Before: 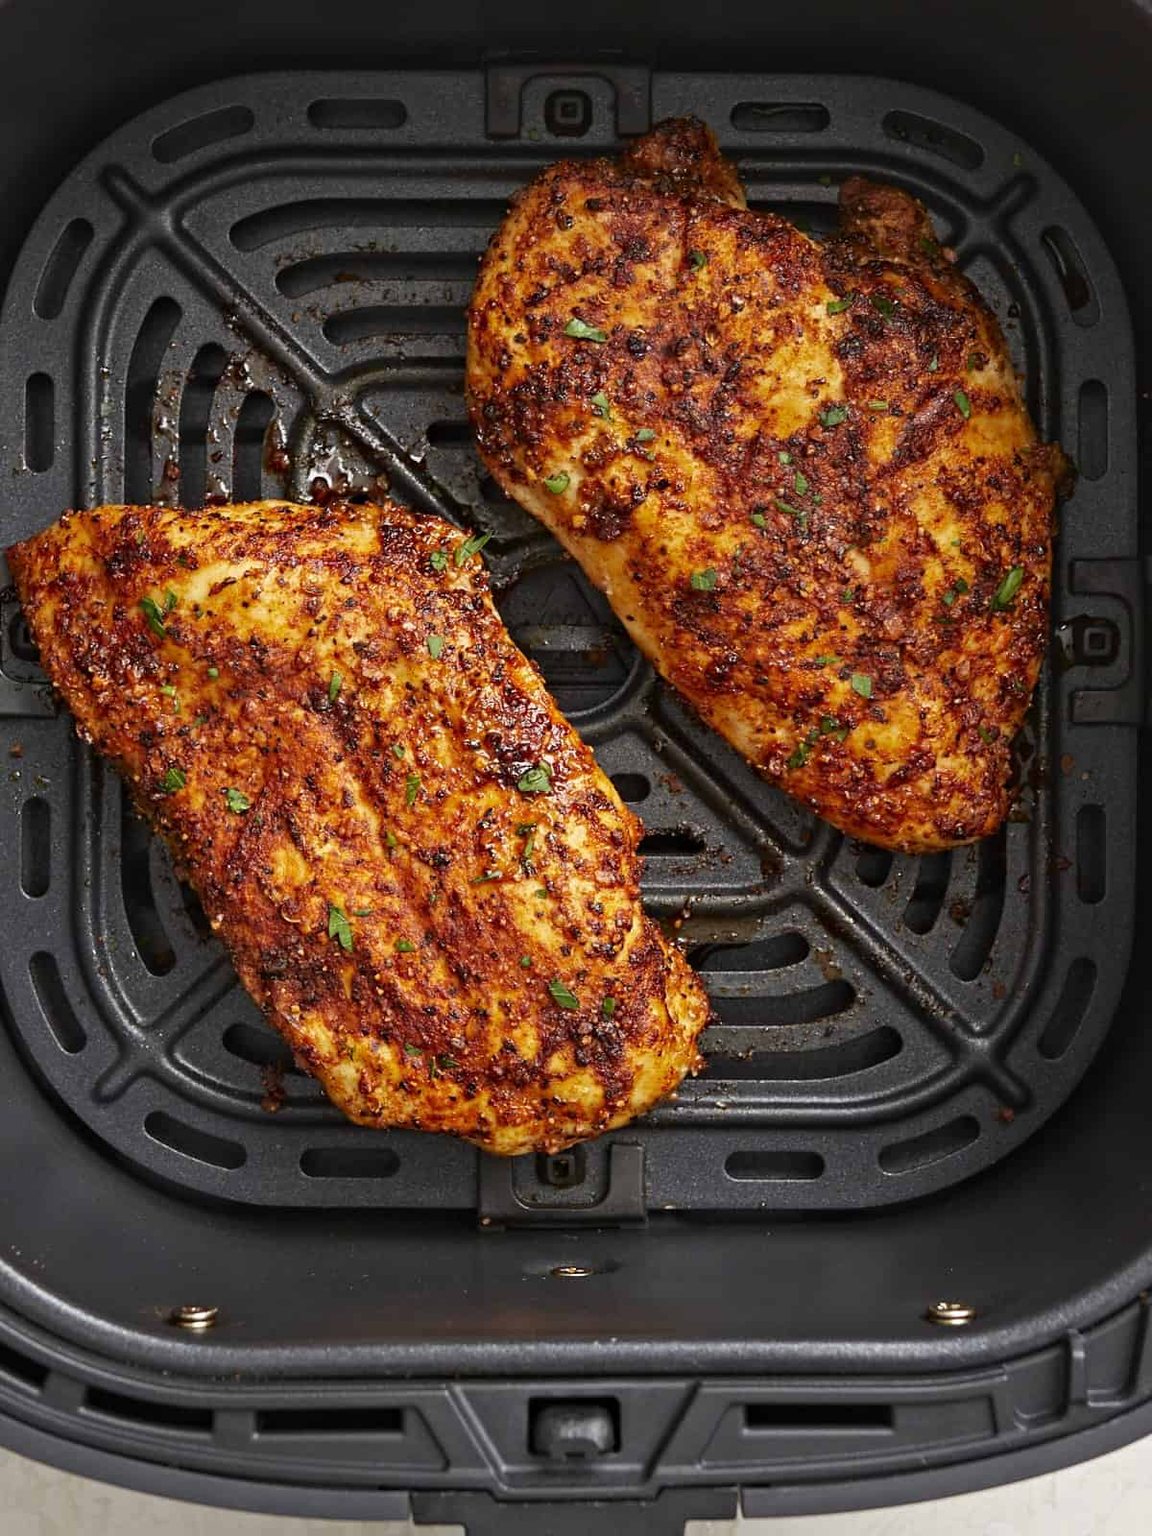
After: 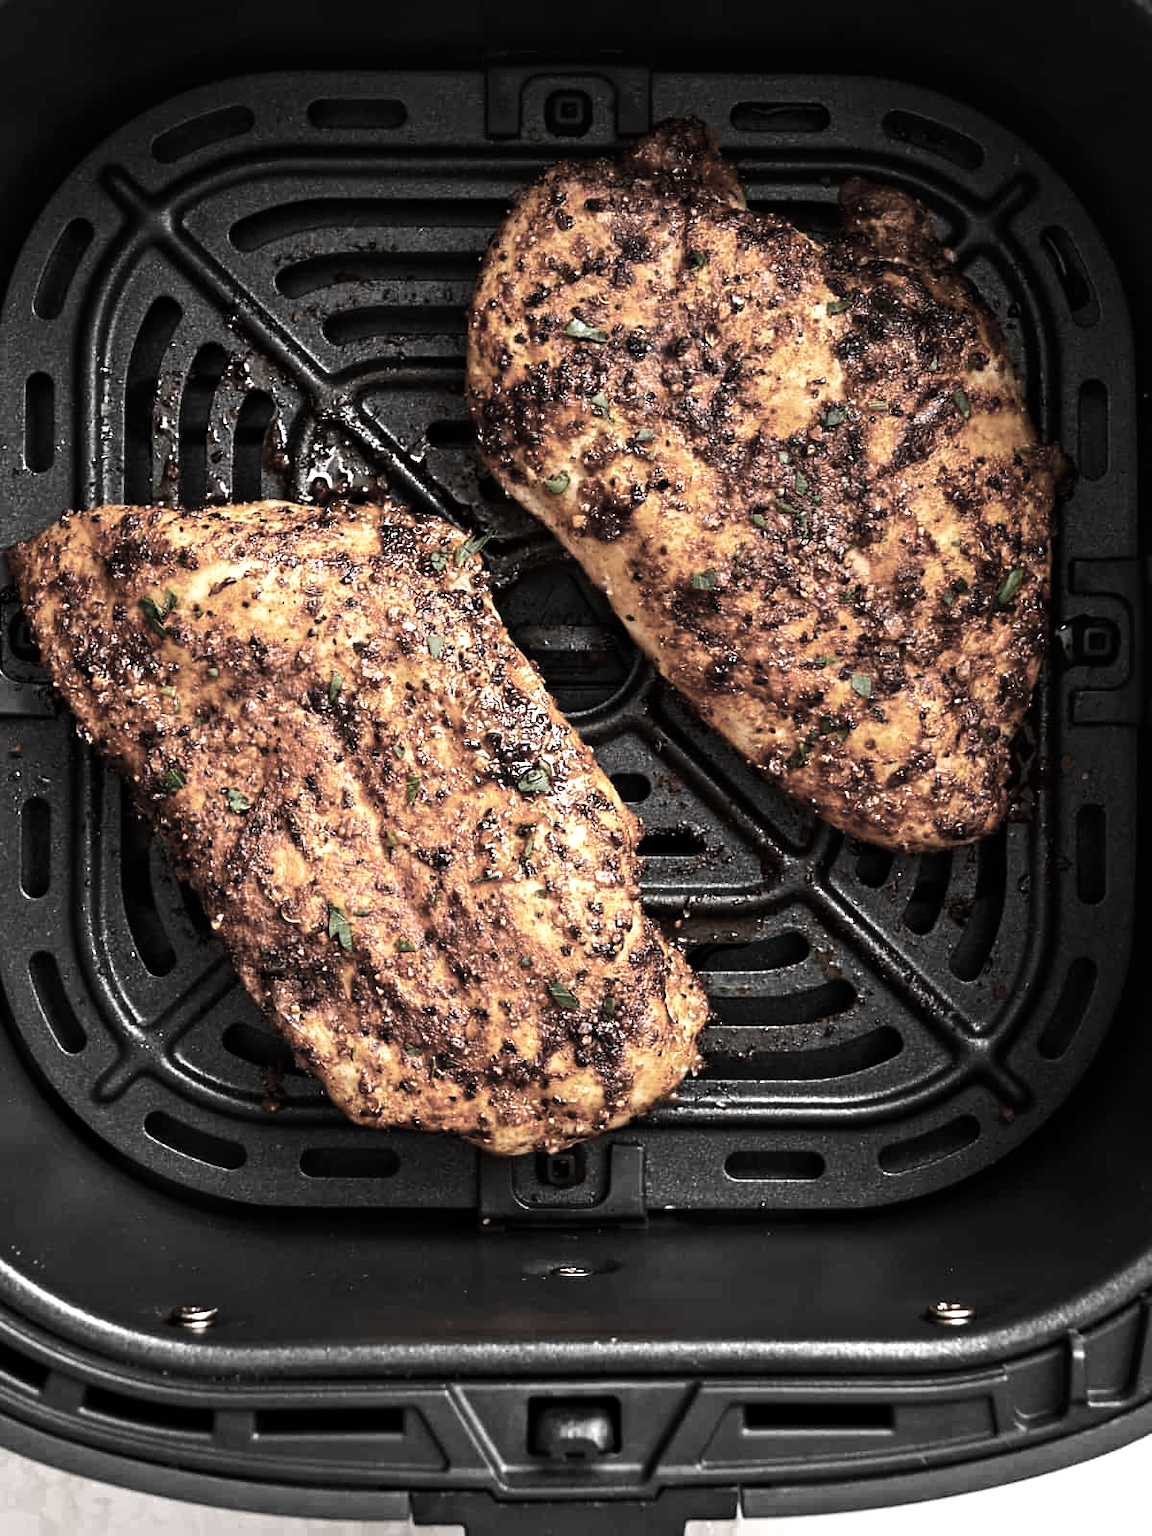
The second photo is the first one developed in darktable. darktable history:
rotate and perspective: crop left 0, crop top 0
color calibration: illuminant custom, x 0.348, y 0.366, temperature 4940.58 K
tone equalizer: -8 EV -1.08 EV, -7 EV -1.01 EV, -6 EV -0.867 EV, -5 EV -0.578 EV, -3 EV 0.578 EV, -2 EV 0.867 EV, -1 EV 1.01 EV, +0 EV 1.08 EV, edges refinement/feathering 500, mask exposure compensation -1.57 EV, preserve details no
color zones: curves: ch0 [(0, 0.613) (0.01, 0.613) (0.245, 0.448) (0.498, 0.529) (0.642, 0.665) (0.879, 0.777) (0.99, 0.613)]; ch1 [(0, 0.035) (0.121, 0.189) (0.259, 0.197) (0.415, 0.061) (0.589, 0.022) (0.732, 0.022) (0.857, 0.026) (0.991, 0.053)]
